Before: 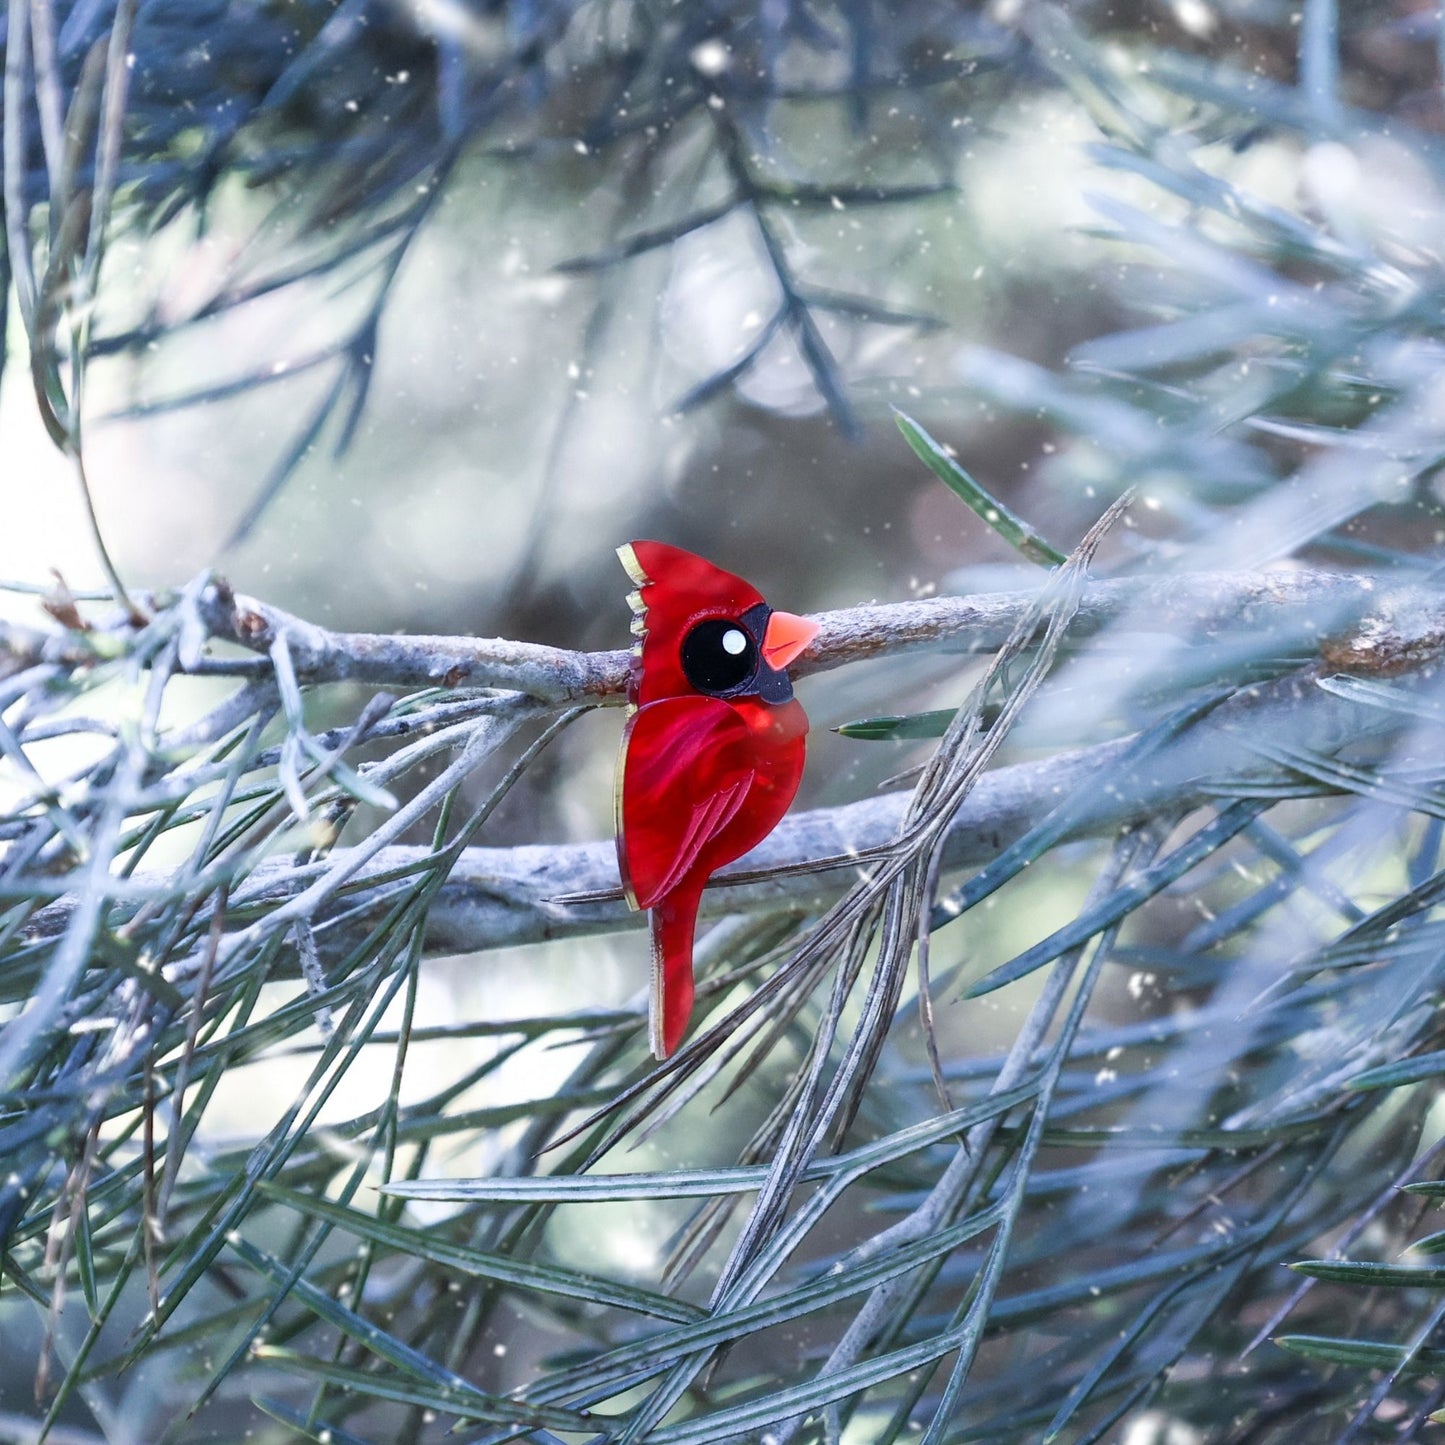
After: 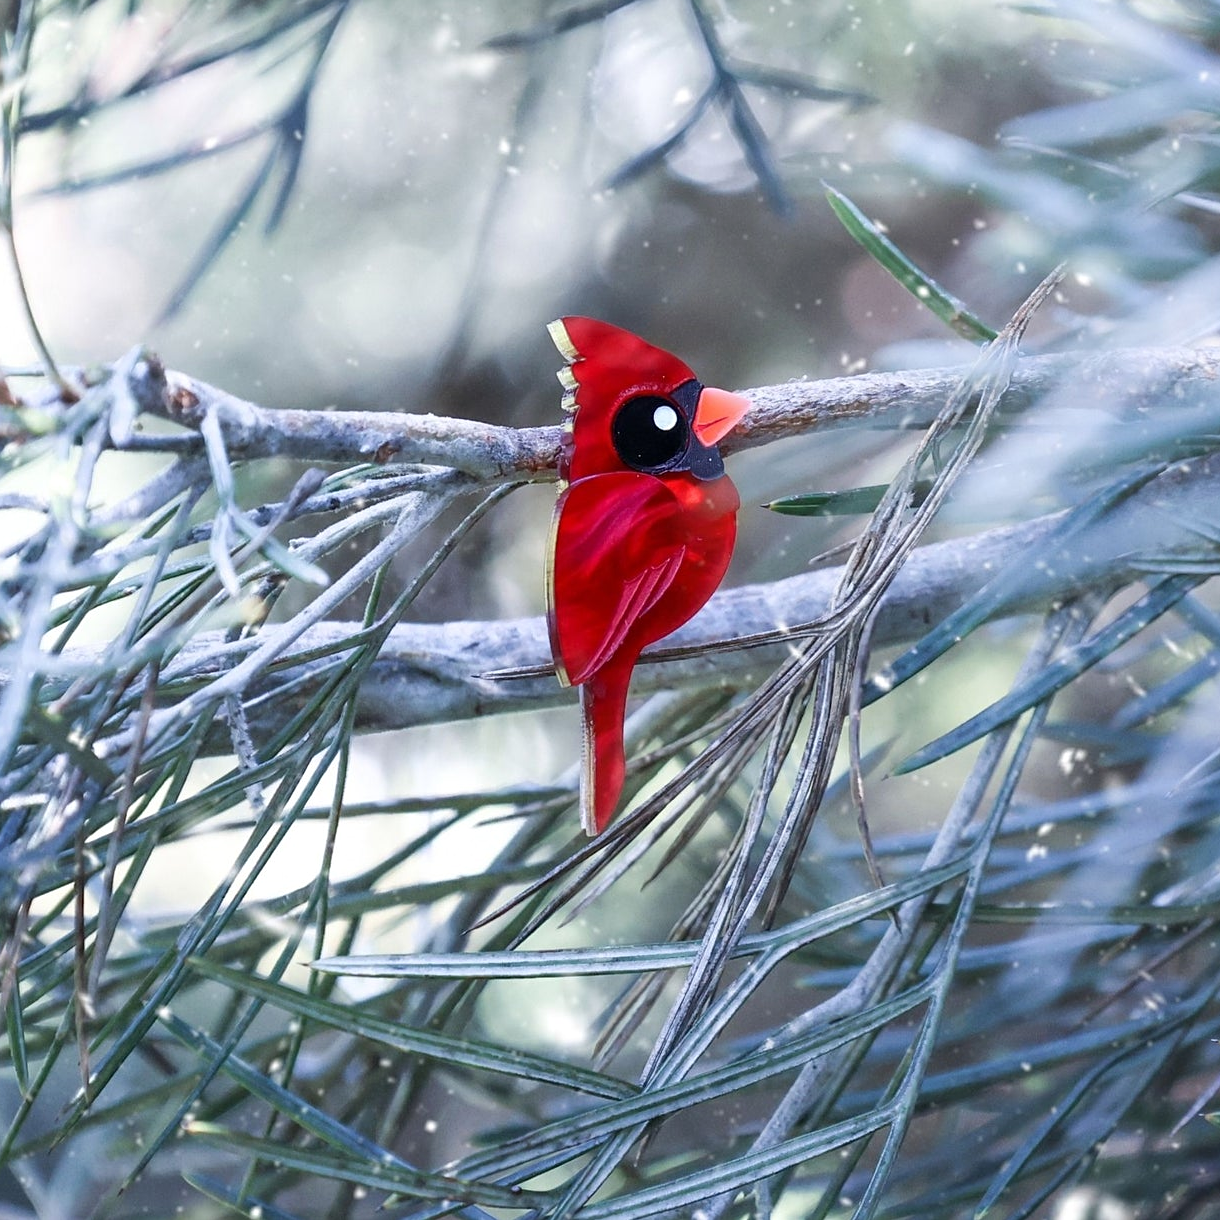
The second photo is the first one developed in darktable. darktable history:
exposure: exposure 0.014 EV, compensate highlight preservation false
crop and rotate: left 4.842%, top 15.51%, right 10.668%
sharpen: amount 0.2
